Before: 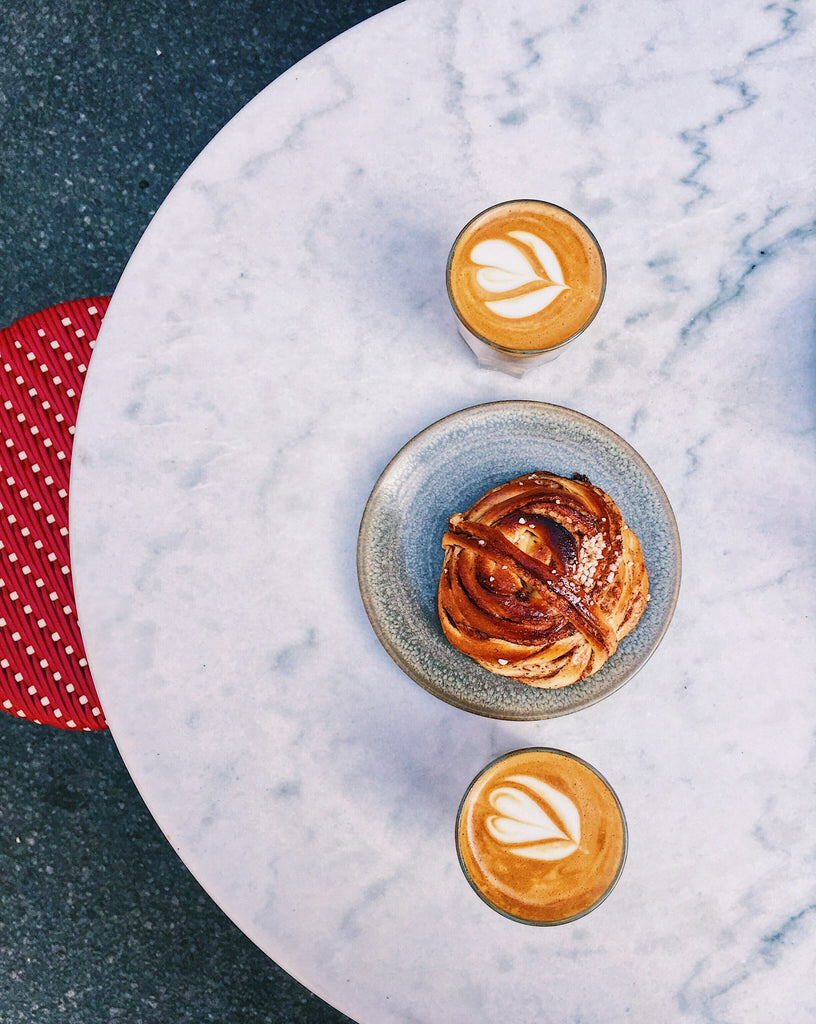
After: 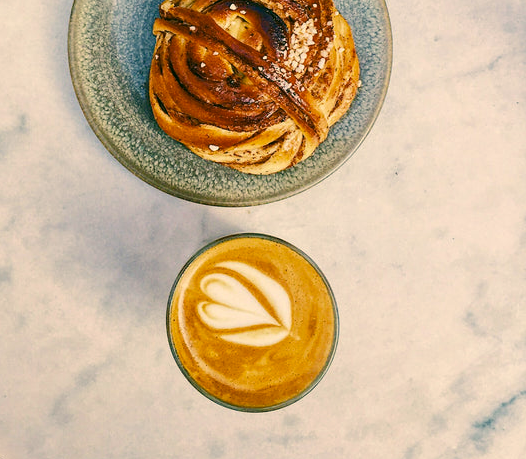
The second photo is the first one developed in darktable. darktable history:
white balance: red 0.983, blue 1.036
crop and rotate: left 35.509%, top 50.238%, bottom 4.934%
color correction: highlights a* 5.3, highlights b* 24.26, shadows a* -15.58, shadows b* 4.02
